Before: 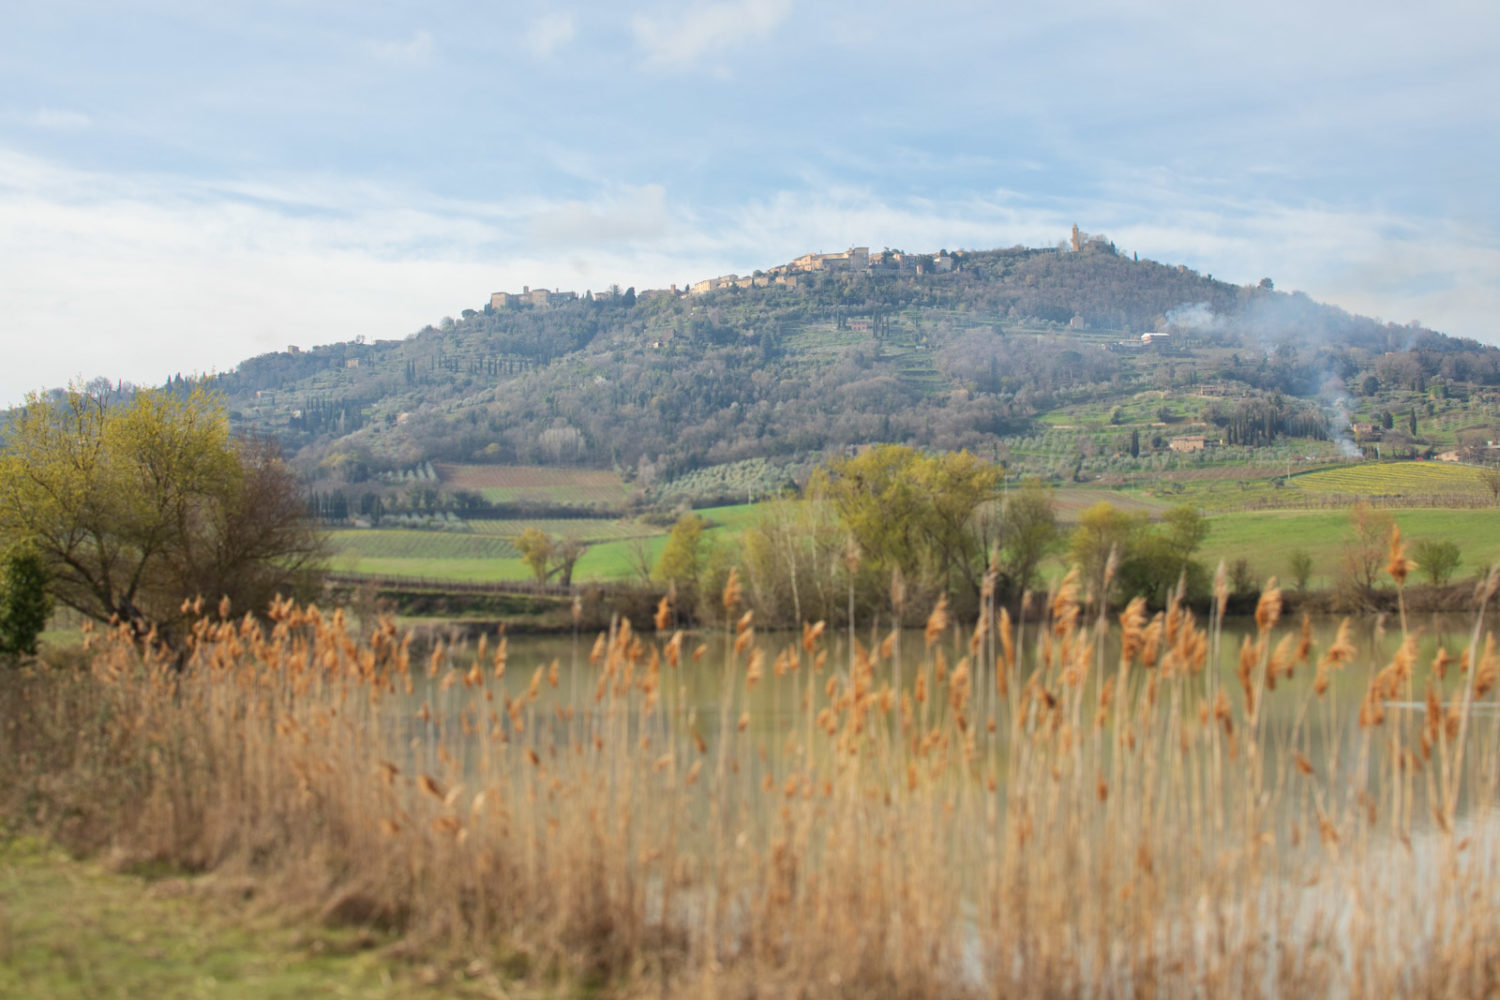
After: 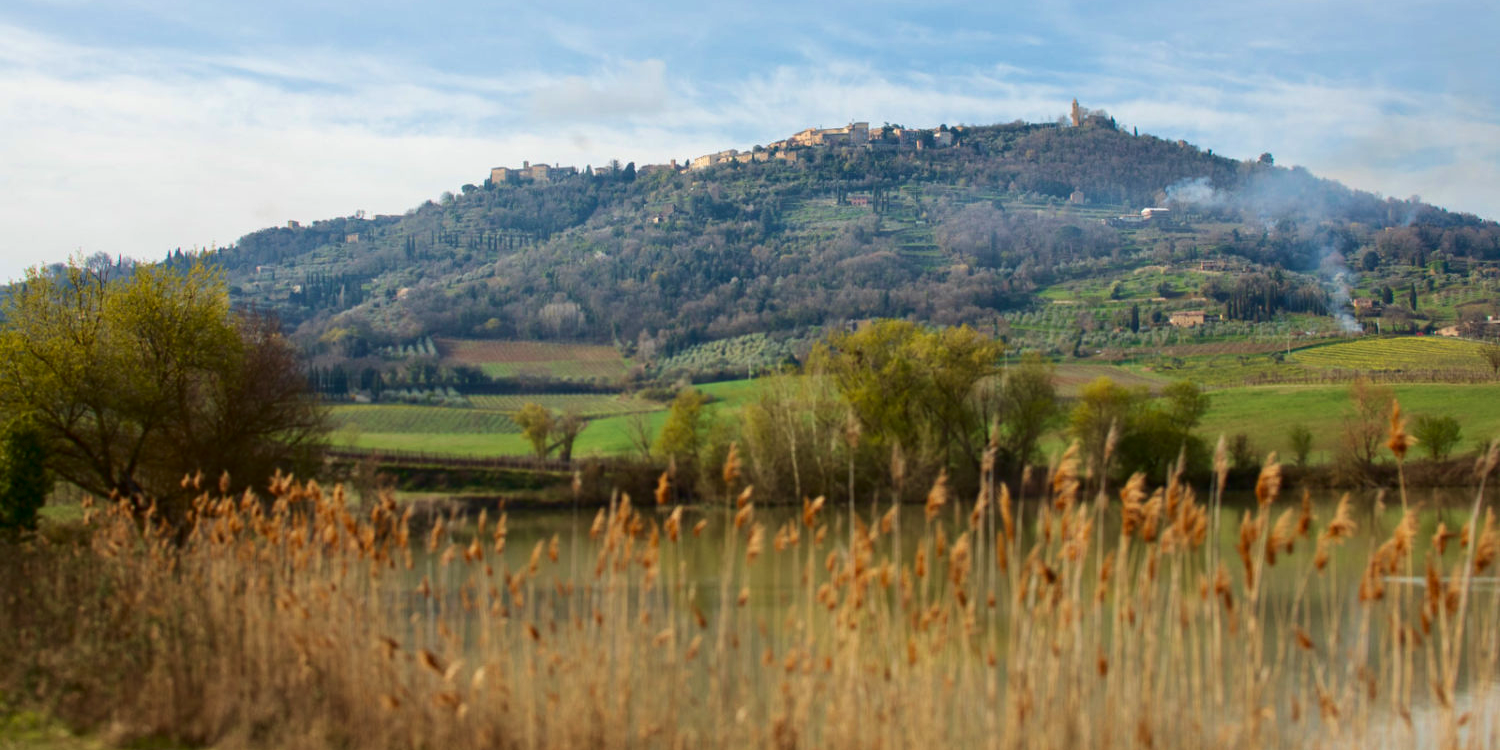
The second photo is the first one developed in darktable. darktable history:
contrast brightness saturation: contrast 0.13, brightness -0.24, saturation 0.14
crop and rotate: top 12.5%, bottom 12.5%
velvia: on, module defaults
